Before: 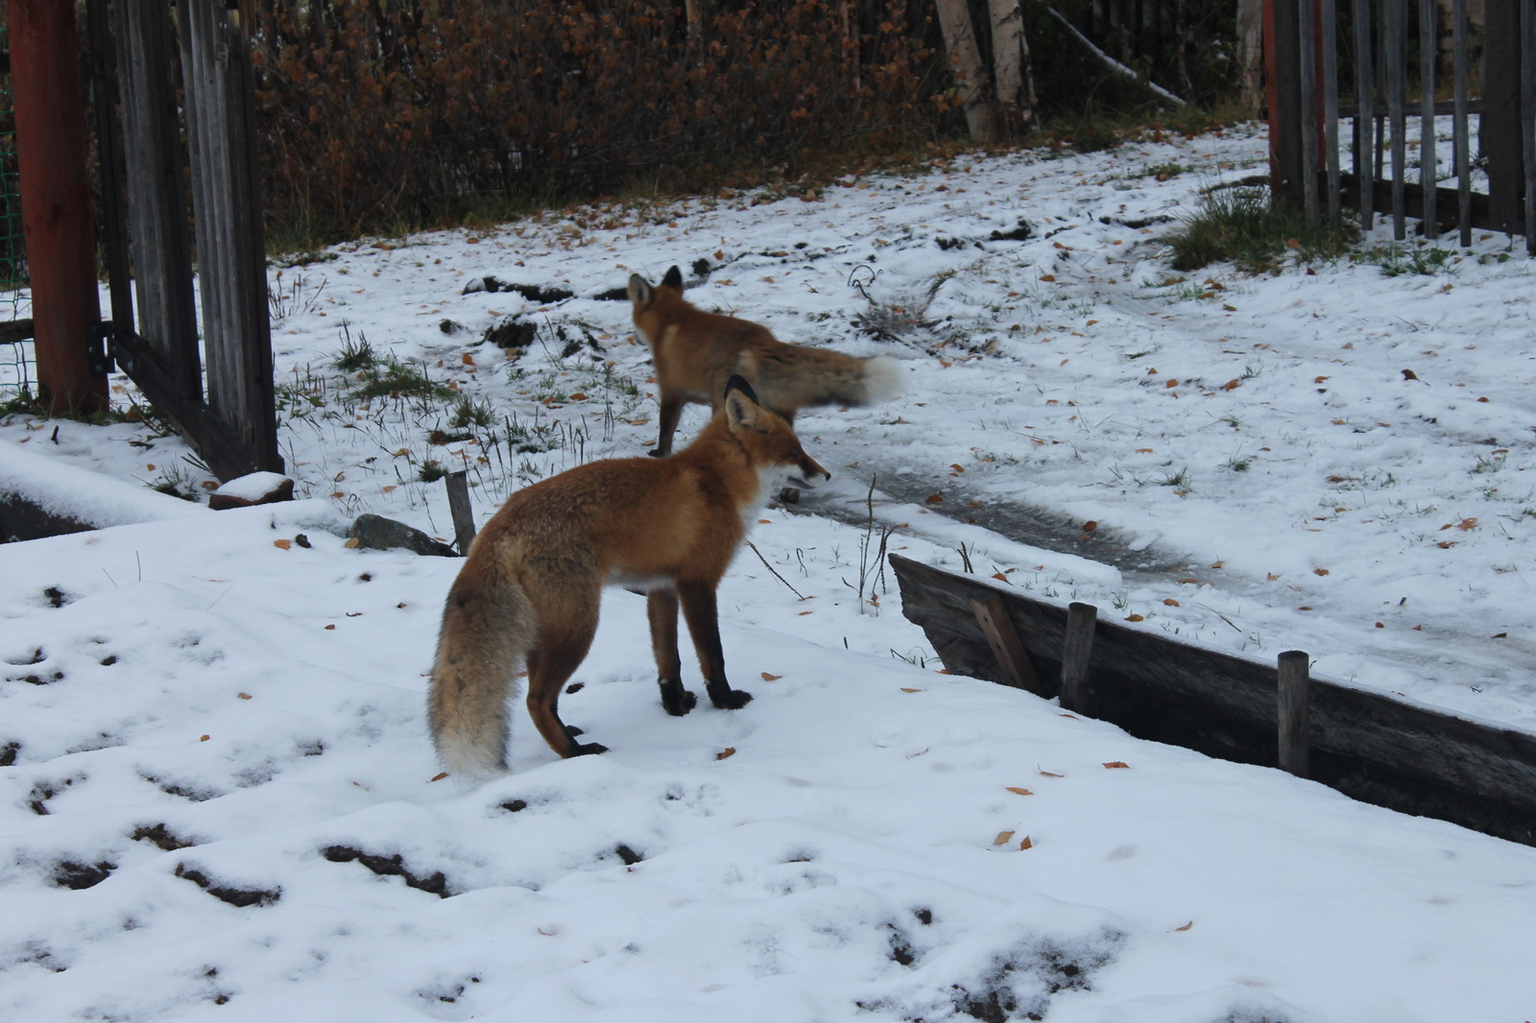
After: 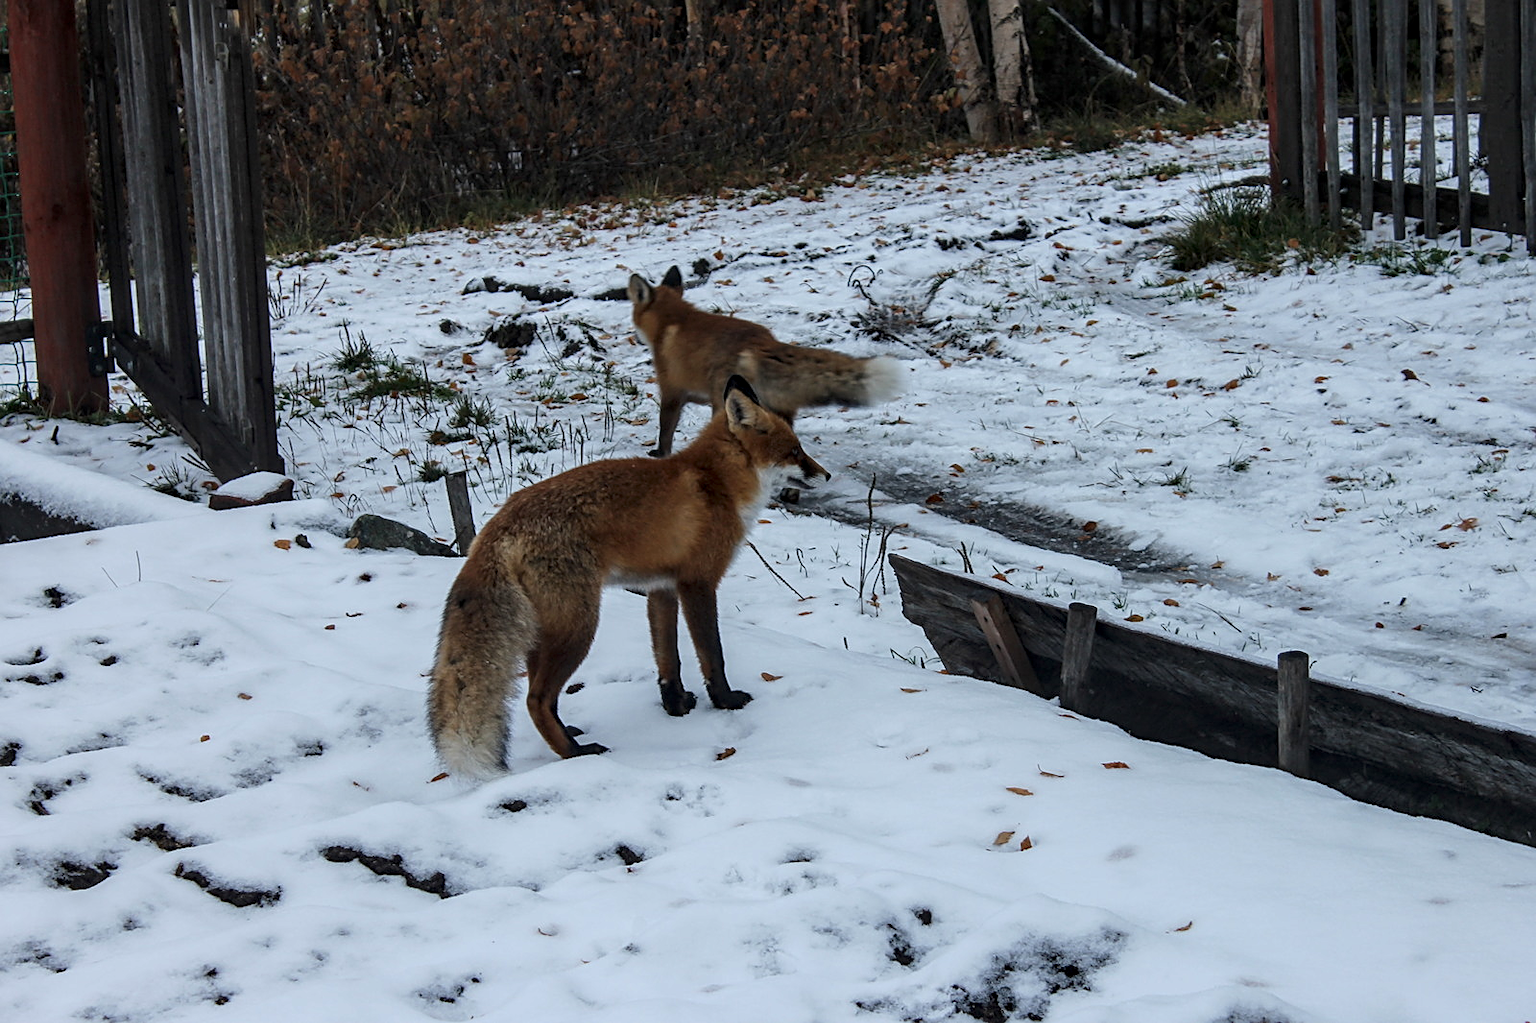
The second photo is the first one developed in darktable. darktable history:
contrast brightness saturation: contrast 0.098, brightness 0.033, saturation 0.089
sharpen: on, module defaults
local contrast: highlights 21%, detail 150%
